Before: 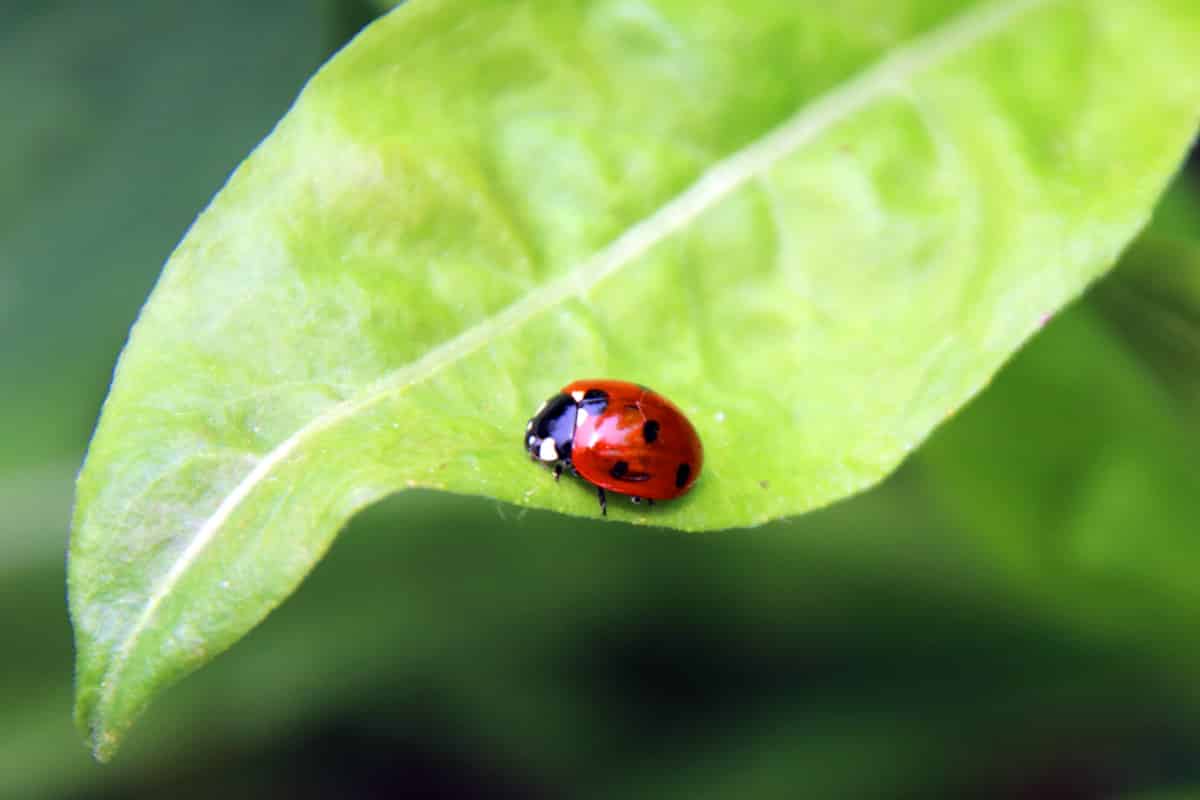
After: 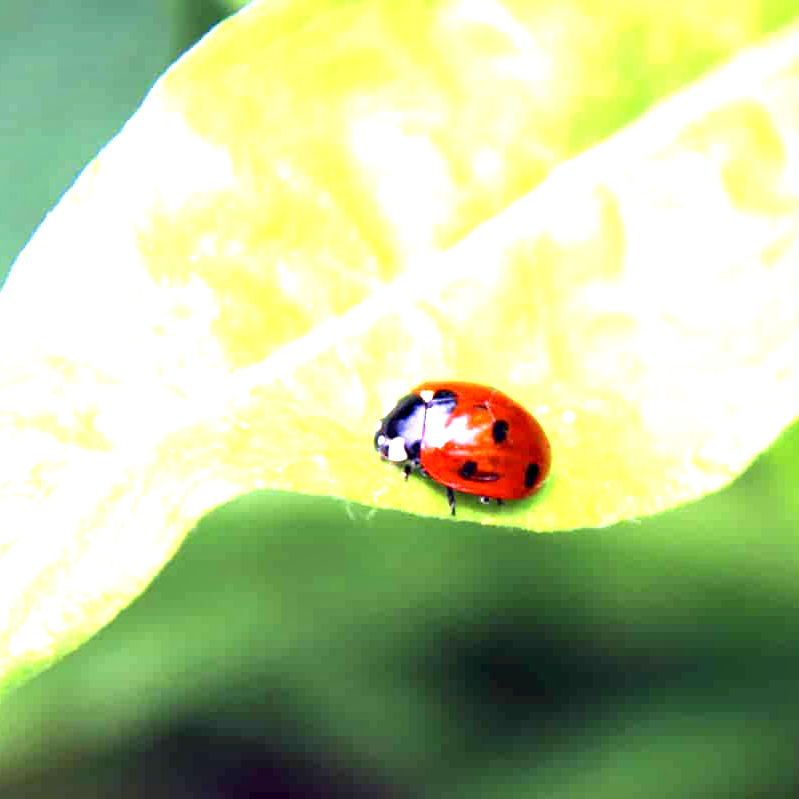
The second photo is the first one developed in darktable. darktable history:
exposure: black level correction 0.001, exposure 1.719 EV, compensate exposure bias true, compensate highlight preservation false
local contrast: mode bilateral grid, contrast 20, coarseness 50, detail 130%, midtone range 0.2
crop and rotate: left 12.648%, right 20.685%
